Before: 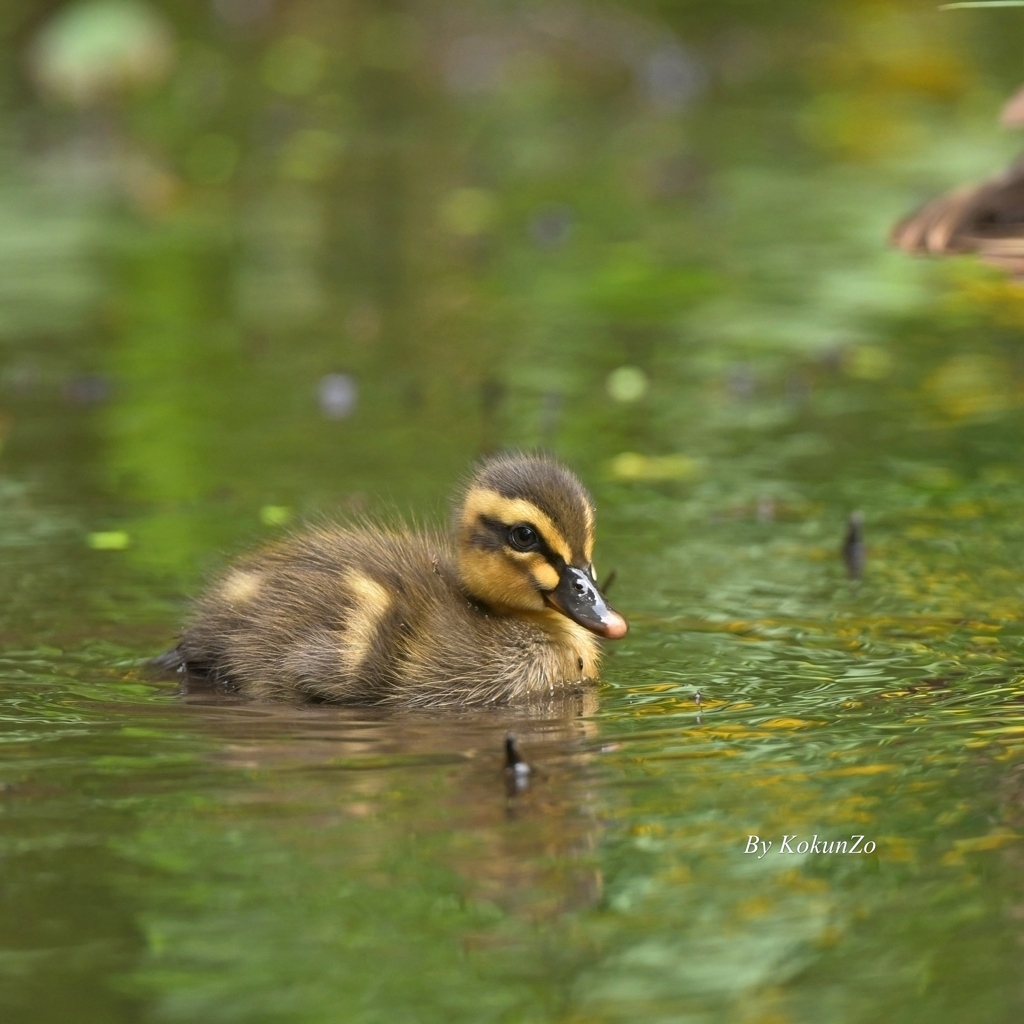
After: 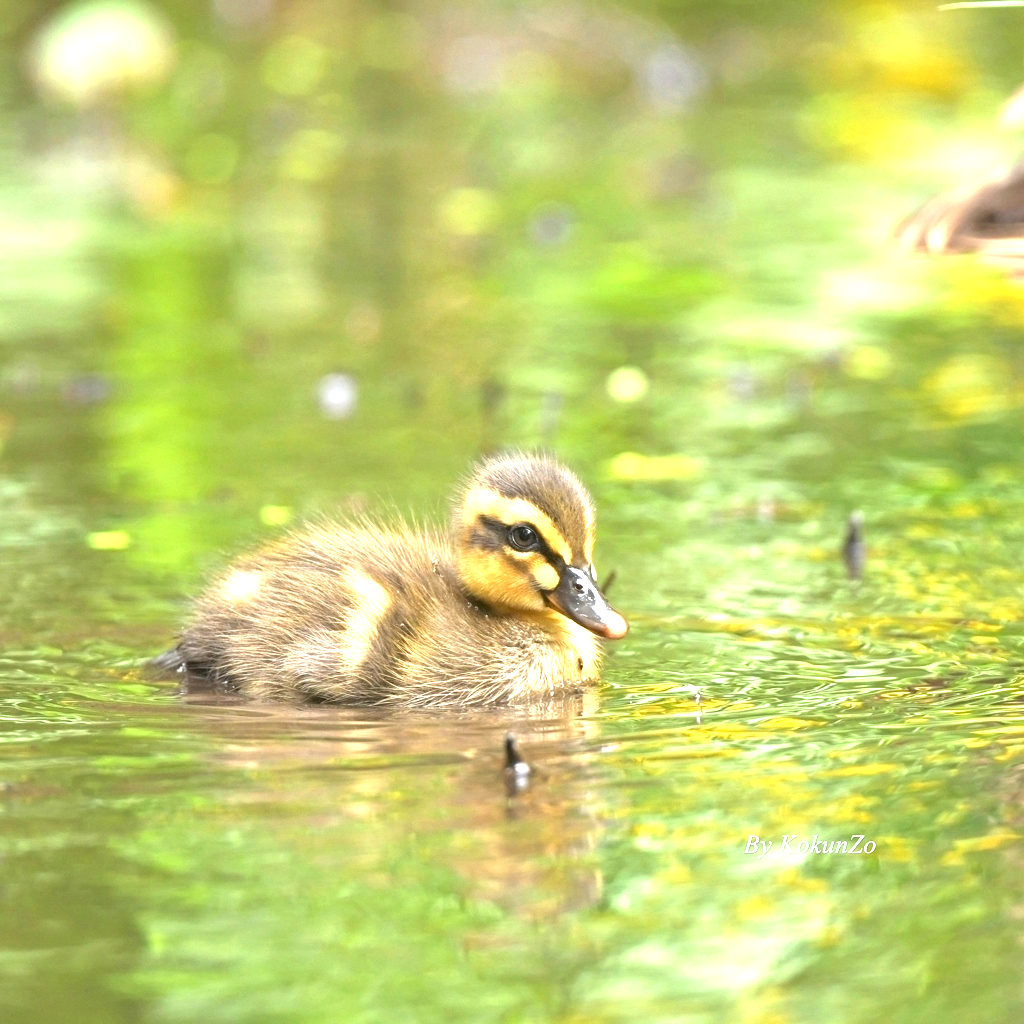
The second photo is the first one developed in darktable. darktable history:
exposure: black level correction 0, exposure 1.885 EV, compensate highlight preservation false
